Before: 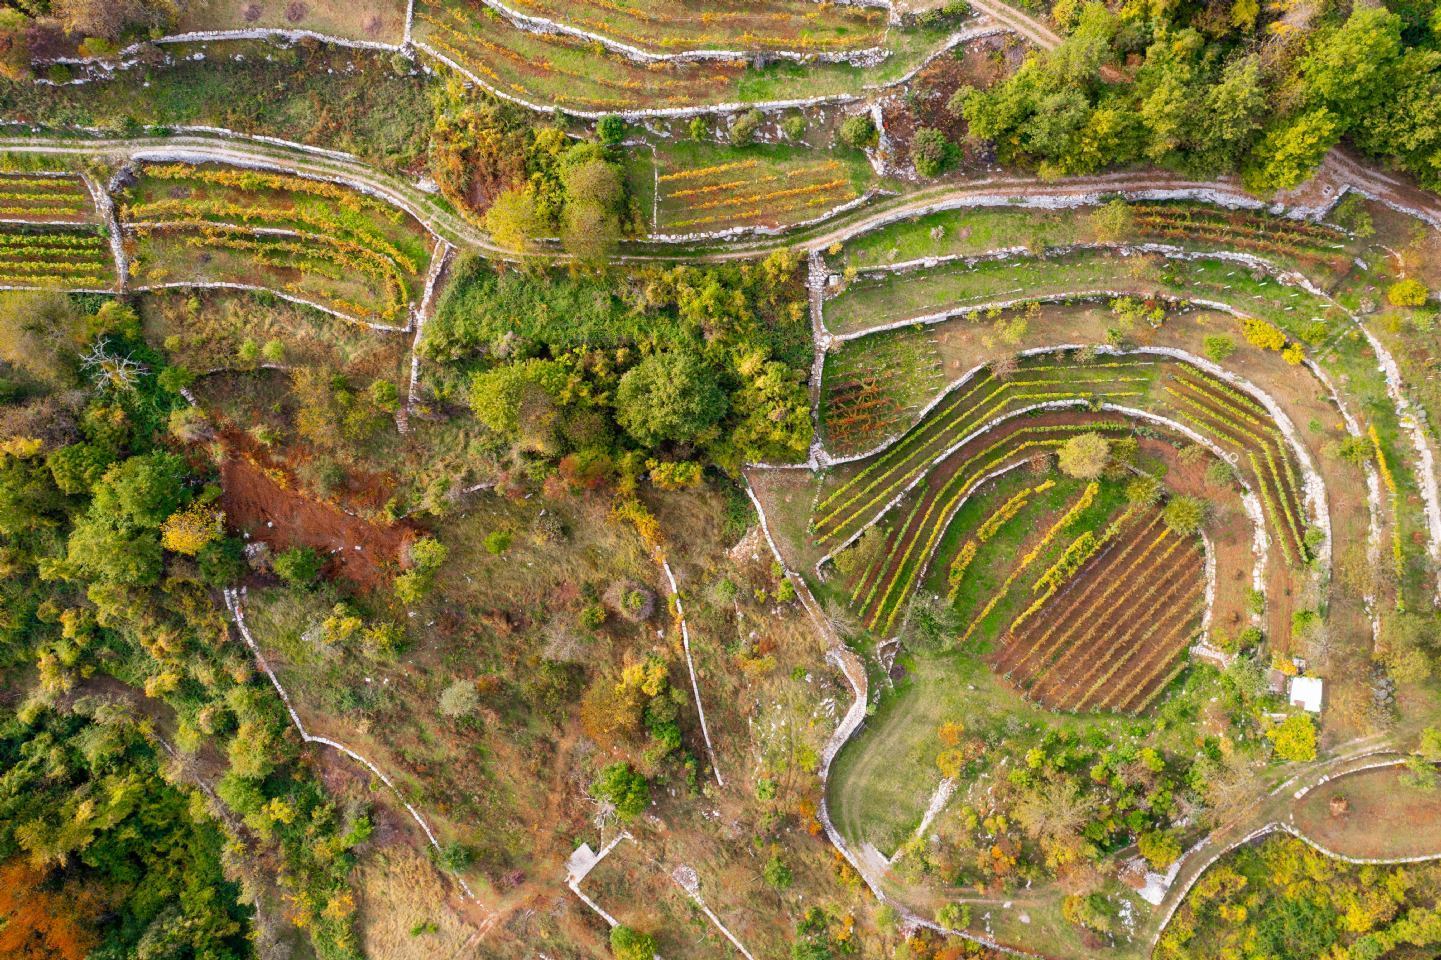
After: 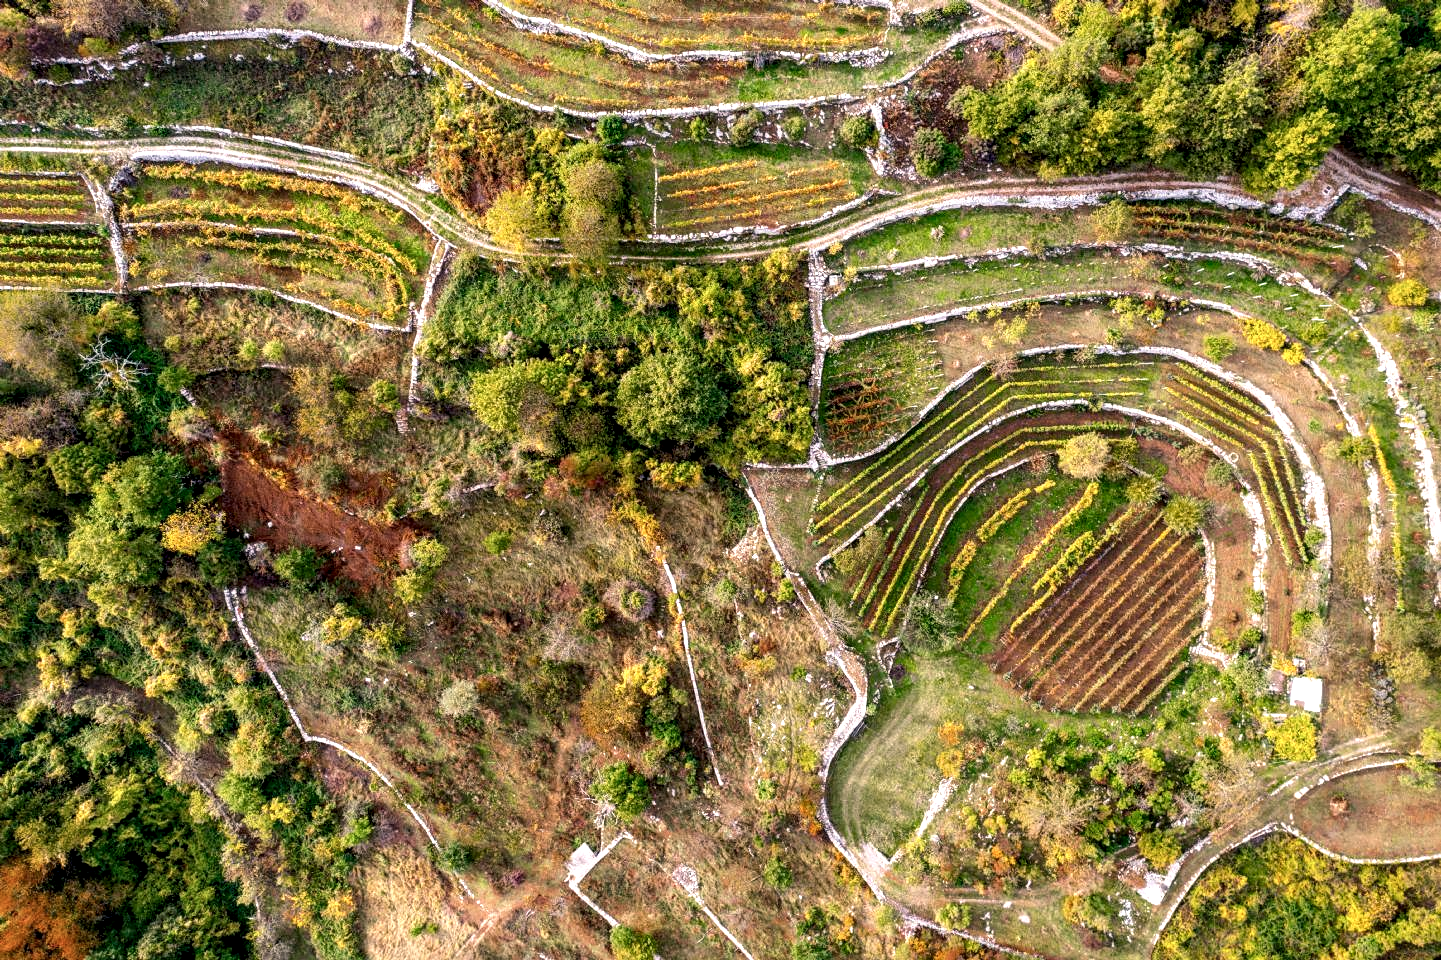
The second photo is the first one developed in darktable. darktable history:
sharpen: amount 0.2
local contrast: highlights 65%, shadows 54%, detail 169%, midtone range 0.514
color balance rgb: shadows lift › chroma 1.41%, shadows lift › hue 260°, power › chroma 0.5%, power › hue 260°, highlights gain › chroma 1%, highlights gain › hue 27°, saturation formula JzAzBz (2021)
